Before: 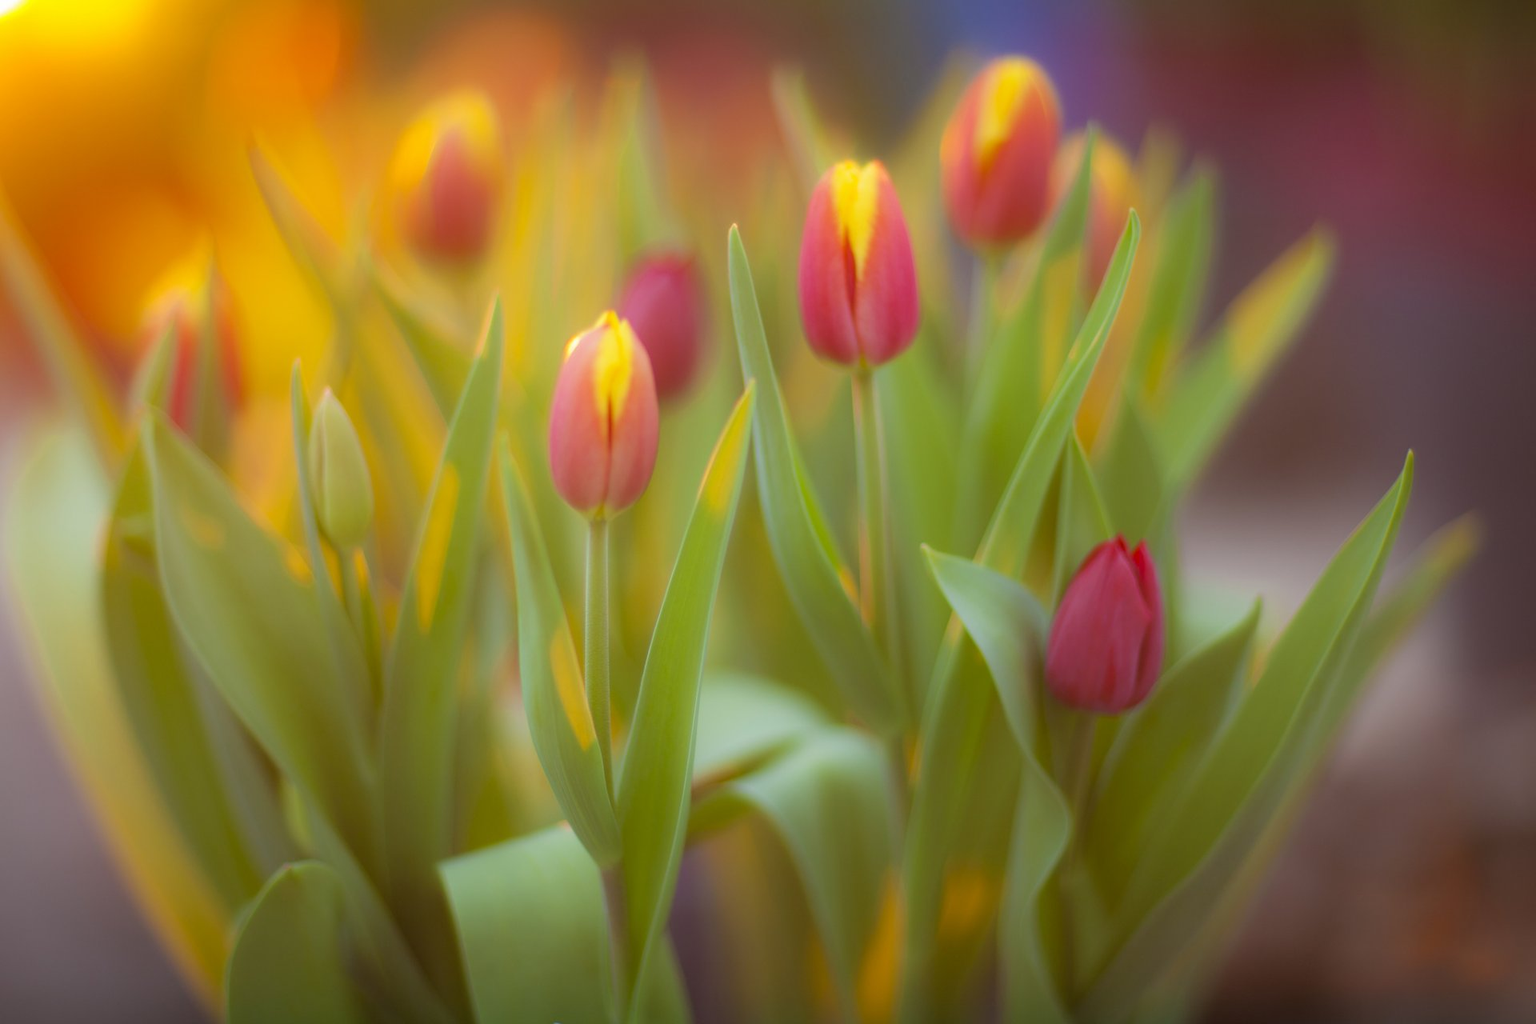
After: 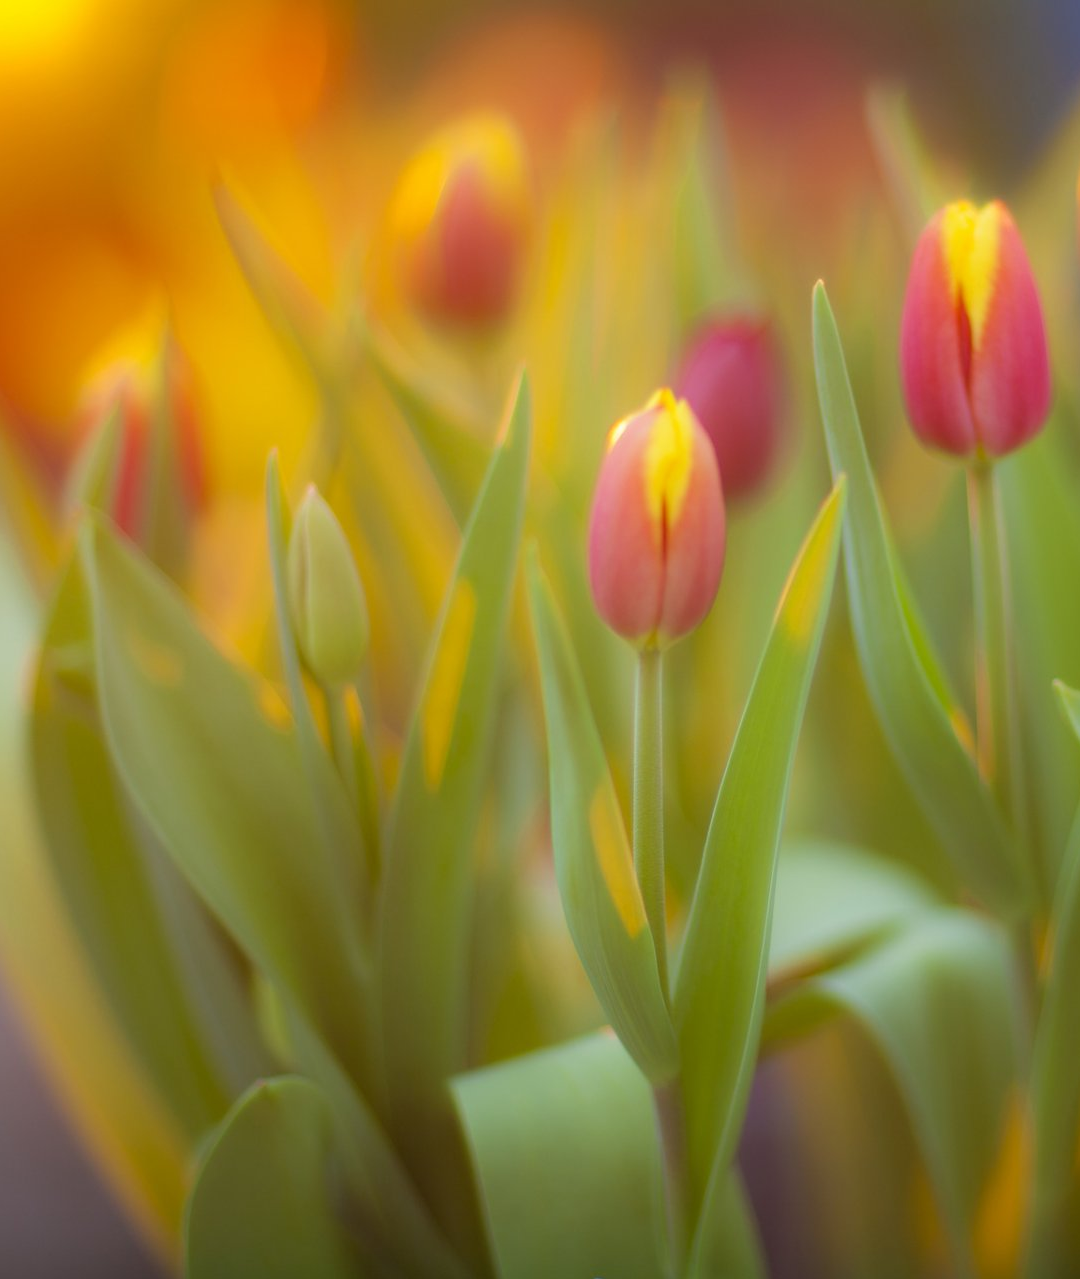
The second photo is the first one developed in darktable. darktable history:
exposure: compensate highlight preservation false
crop: left 5.114%, right 38.589%
